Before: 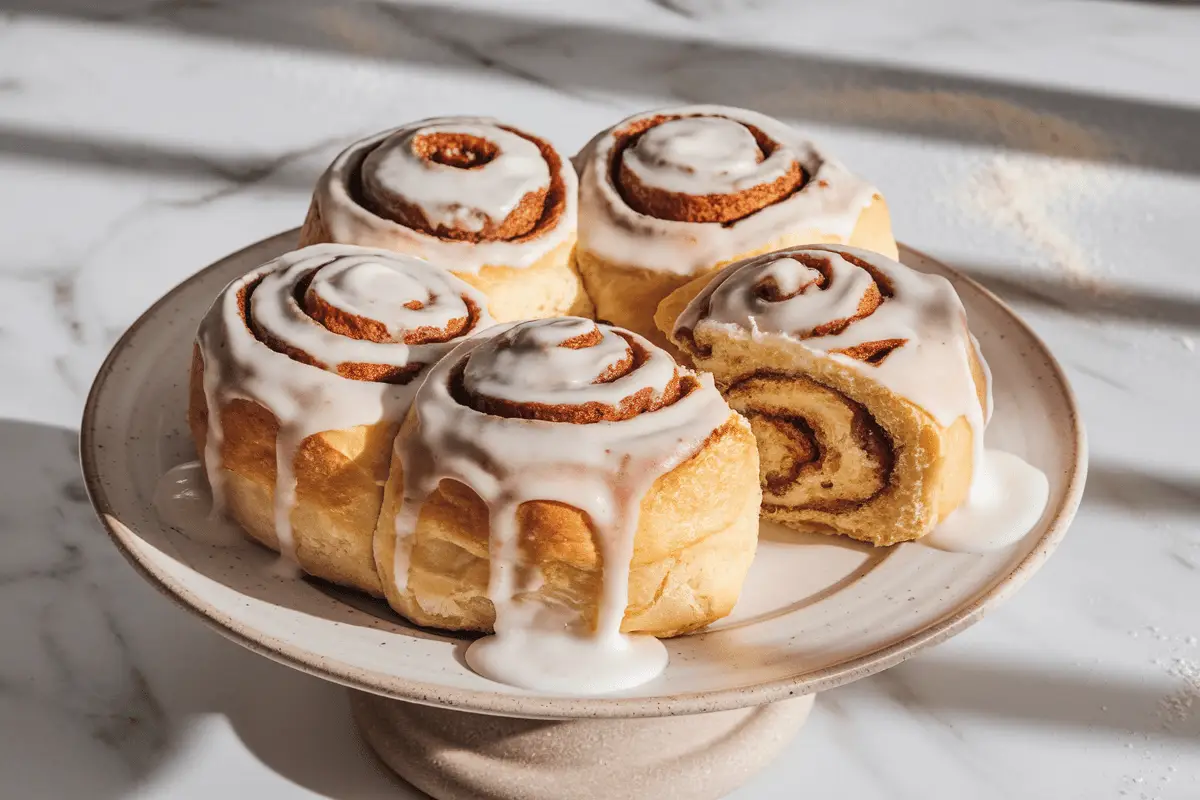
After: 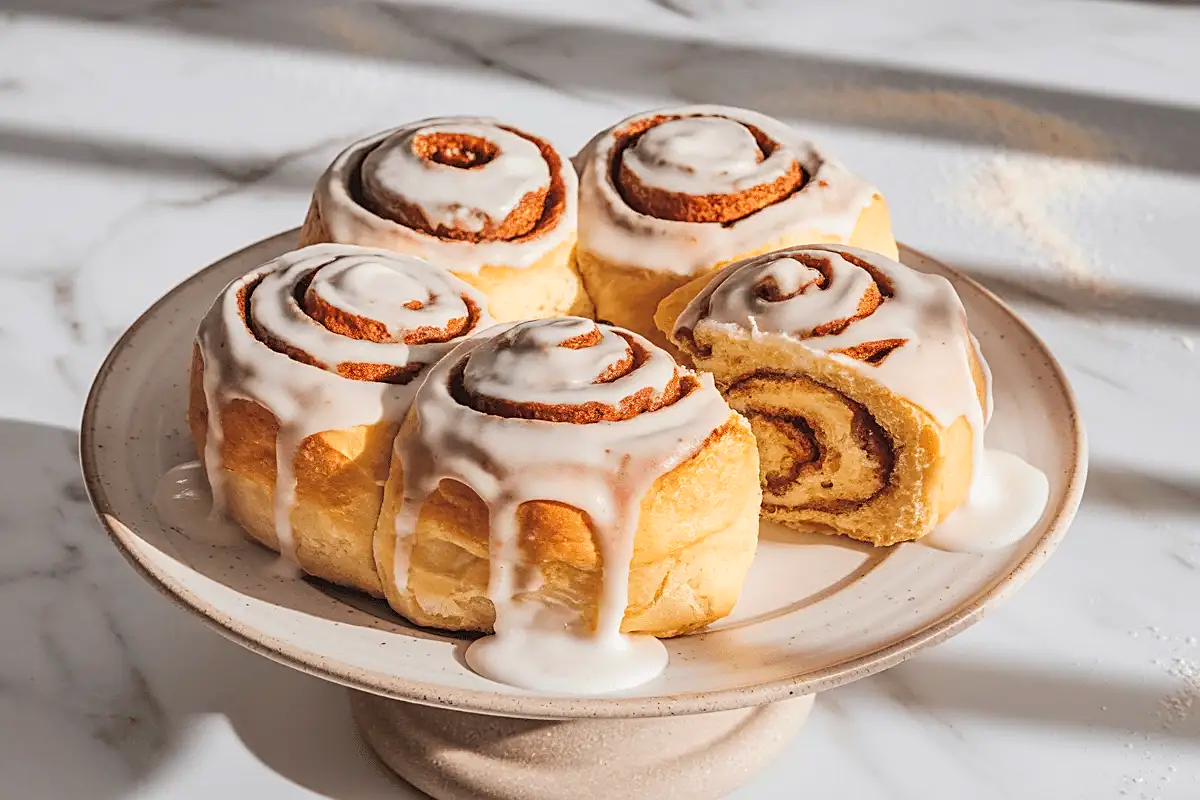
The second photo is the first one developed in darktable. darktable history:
contrast brightness saturation: brightness 0.09, saturation 0.19
sharpen: on, module defaults
